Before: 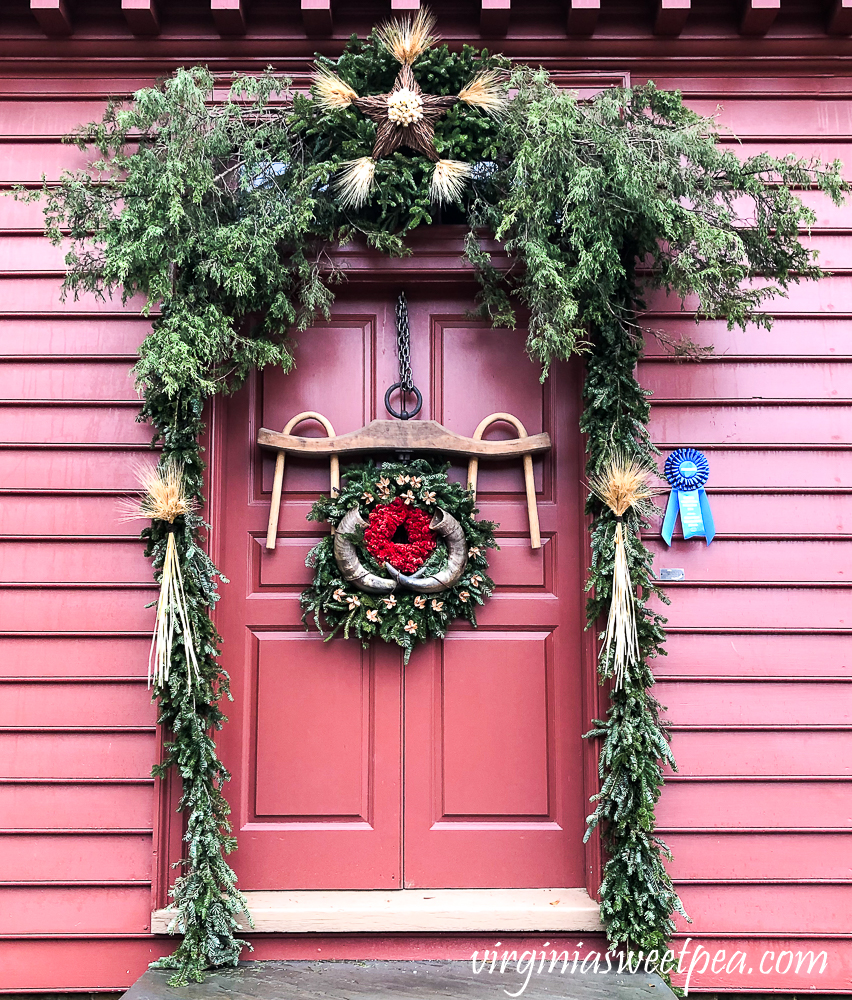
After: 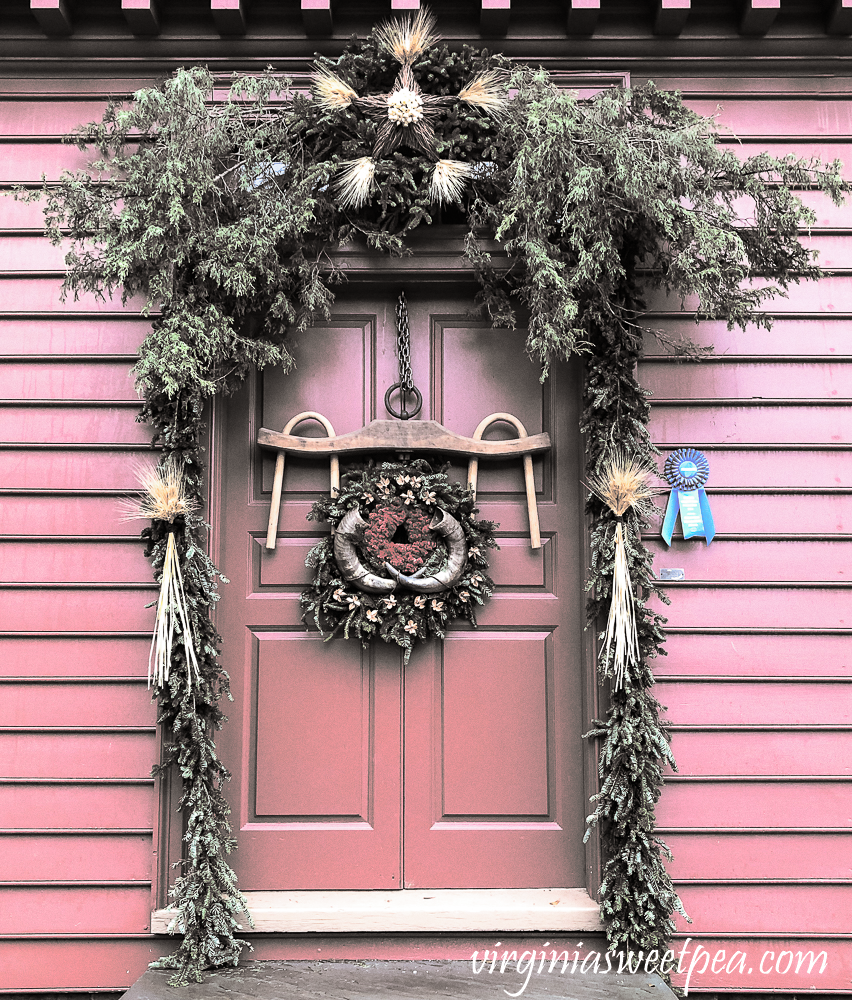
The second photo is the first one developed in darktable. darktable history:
split-toning: shadows › hue 26°, shadows › saturation 0.09, highlights › hue 40°, highlights › saturation 0.18, balance -63, compress 0%
grain: coarseness 0.09 ISO, strength 16.61%
